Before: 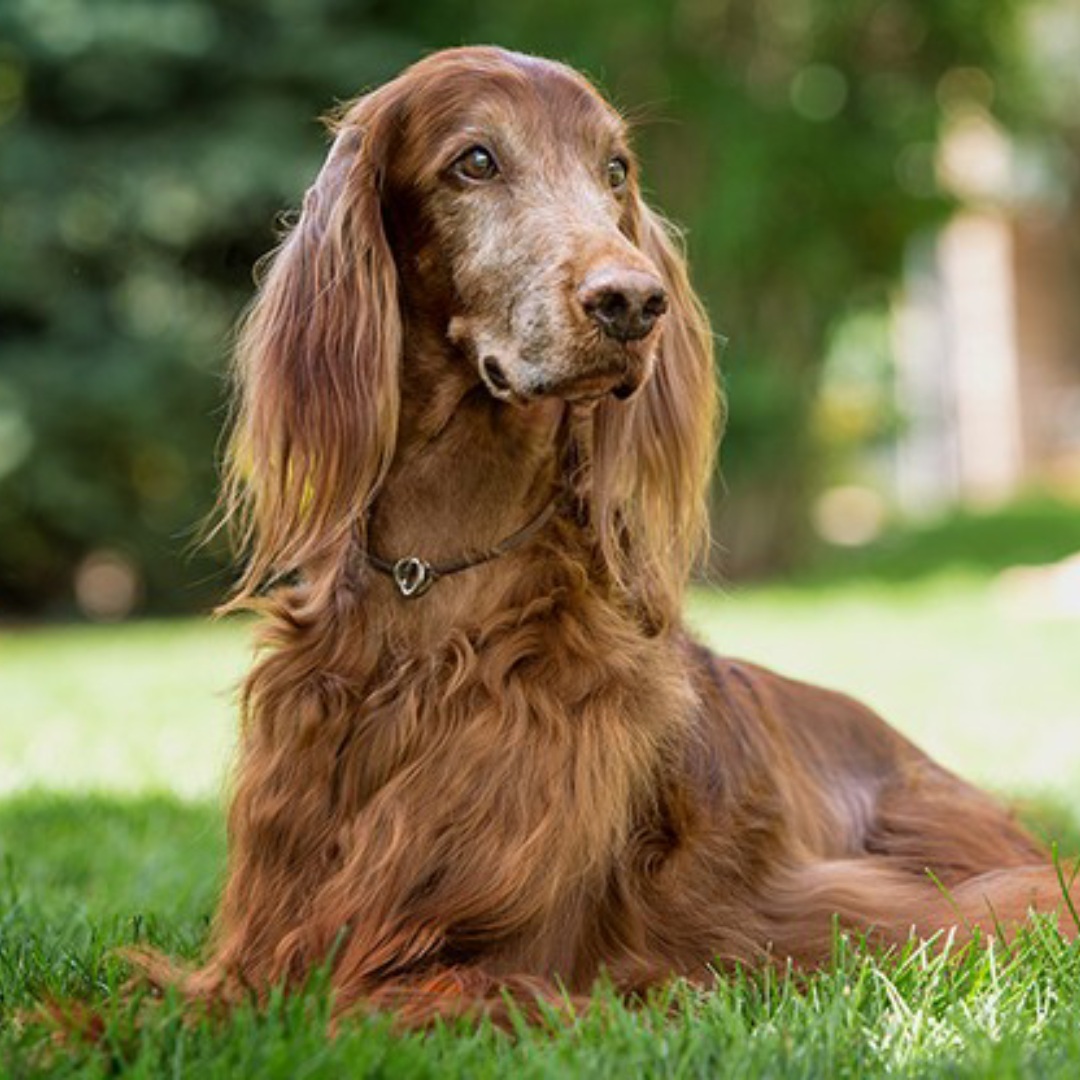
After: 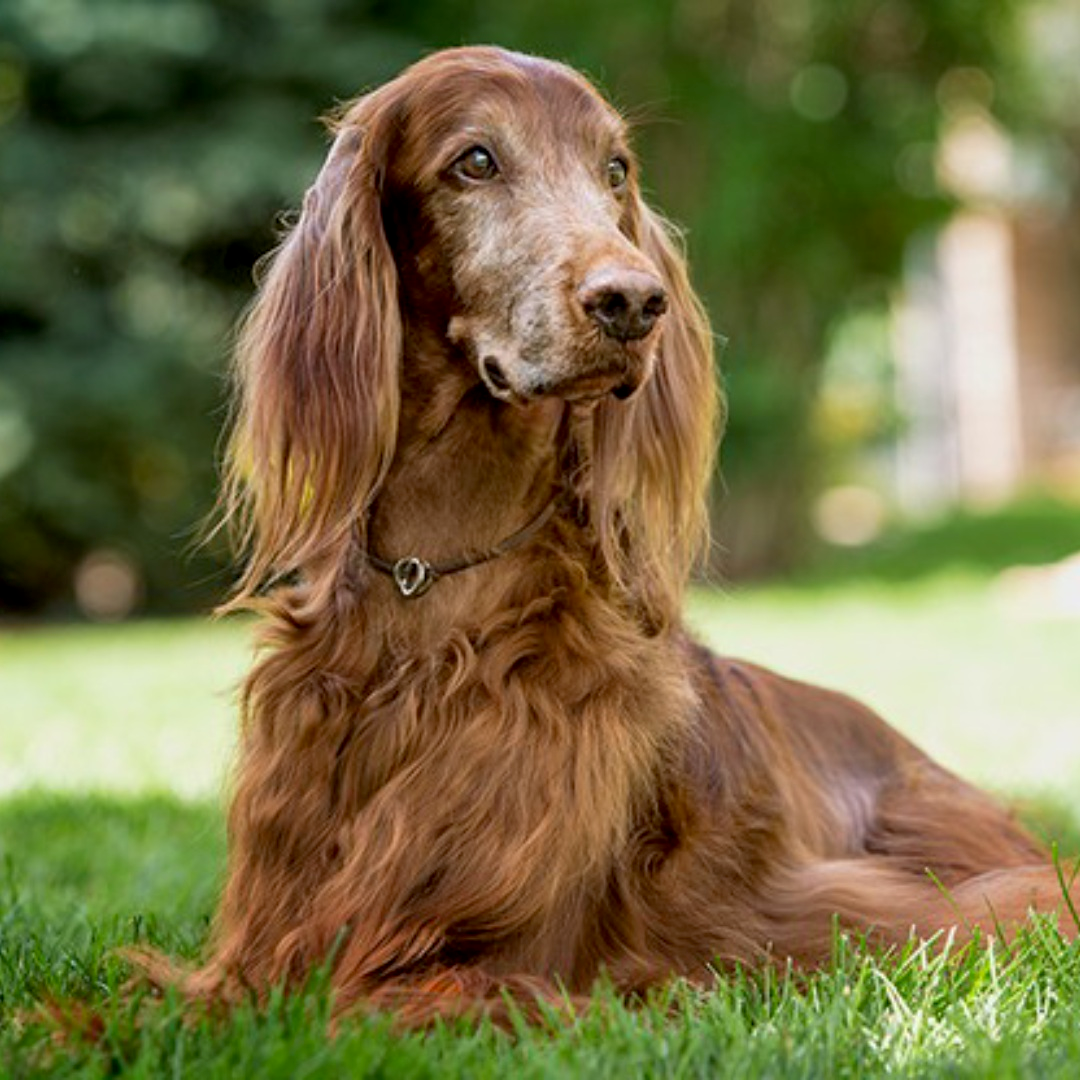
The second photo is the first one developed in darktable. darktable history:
exposure: black level correction 0.005, exposure 0.004 EV, compensate highlight preservation false
